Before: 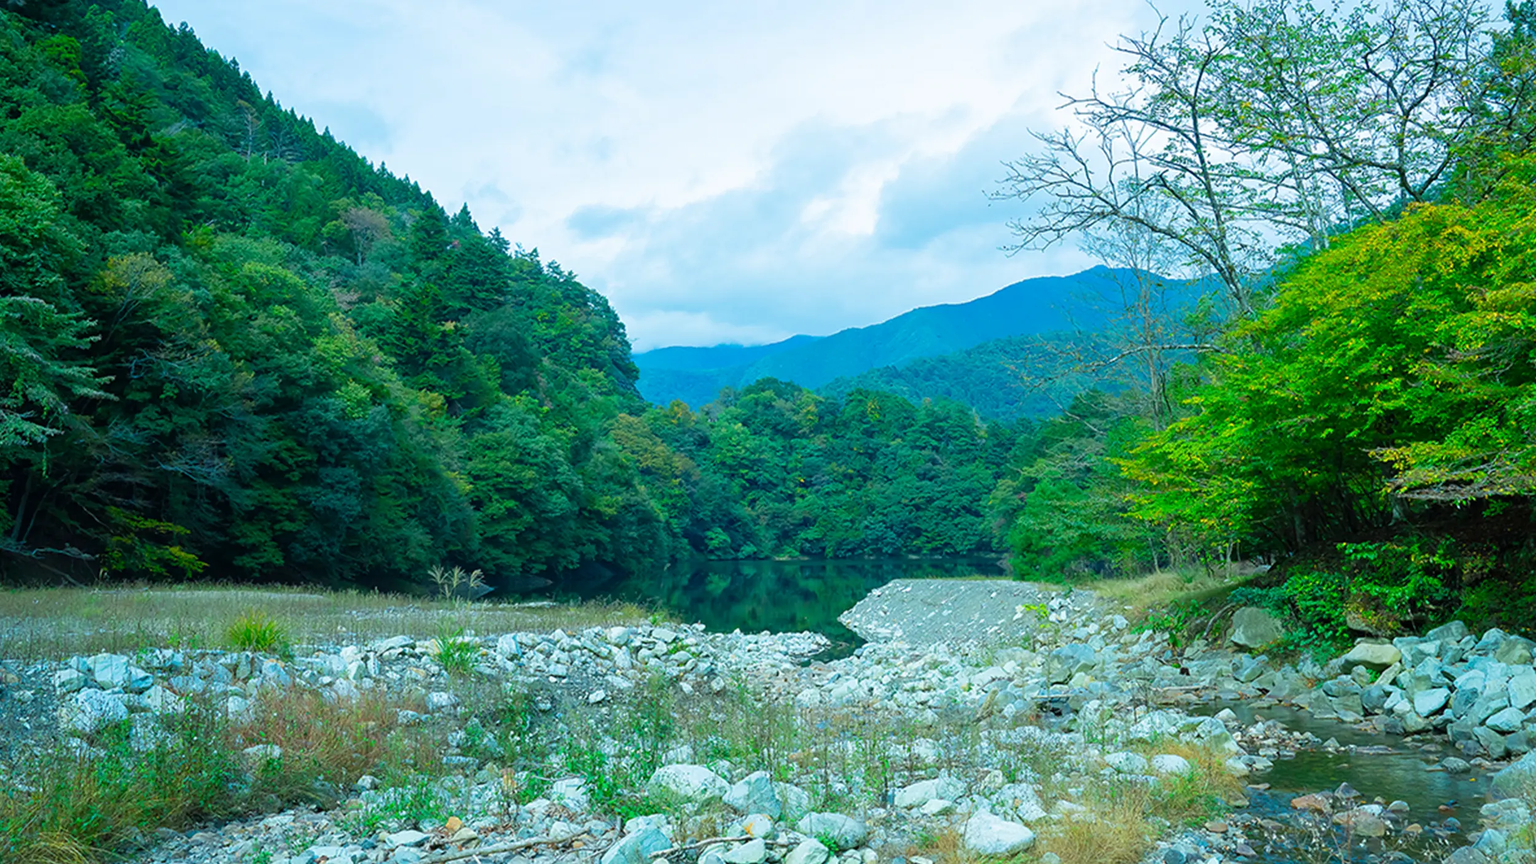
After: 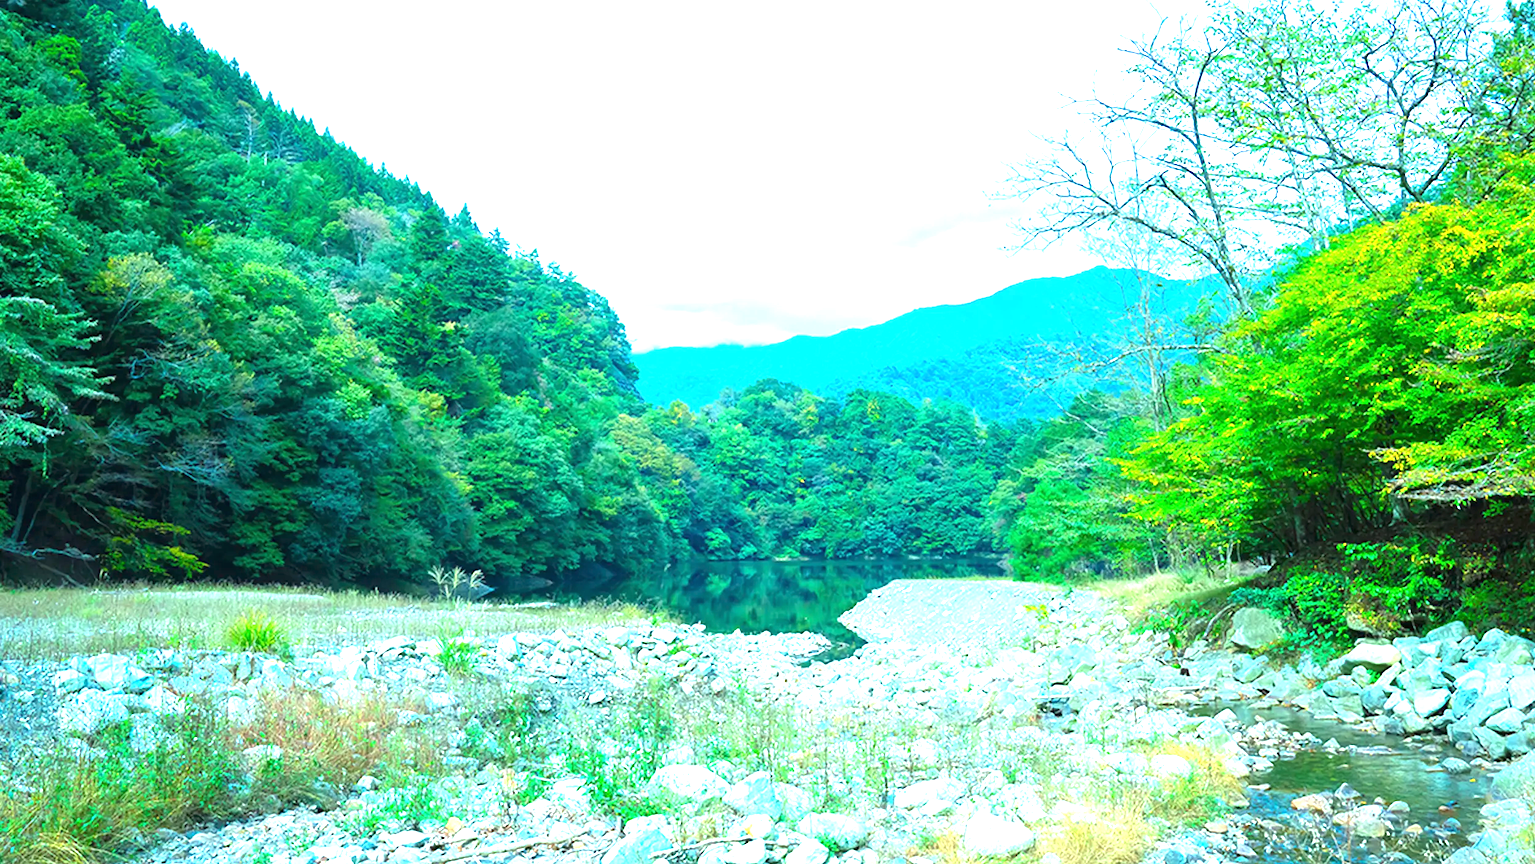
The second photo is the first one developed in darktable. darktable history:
exposure: black level correction 0, exposure 1.709 EV, compensate highlight preservation false
